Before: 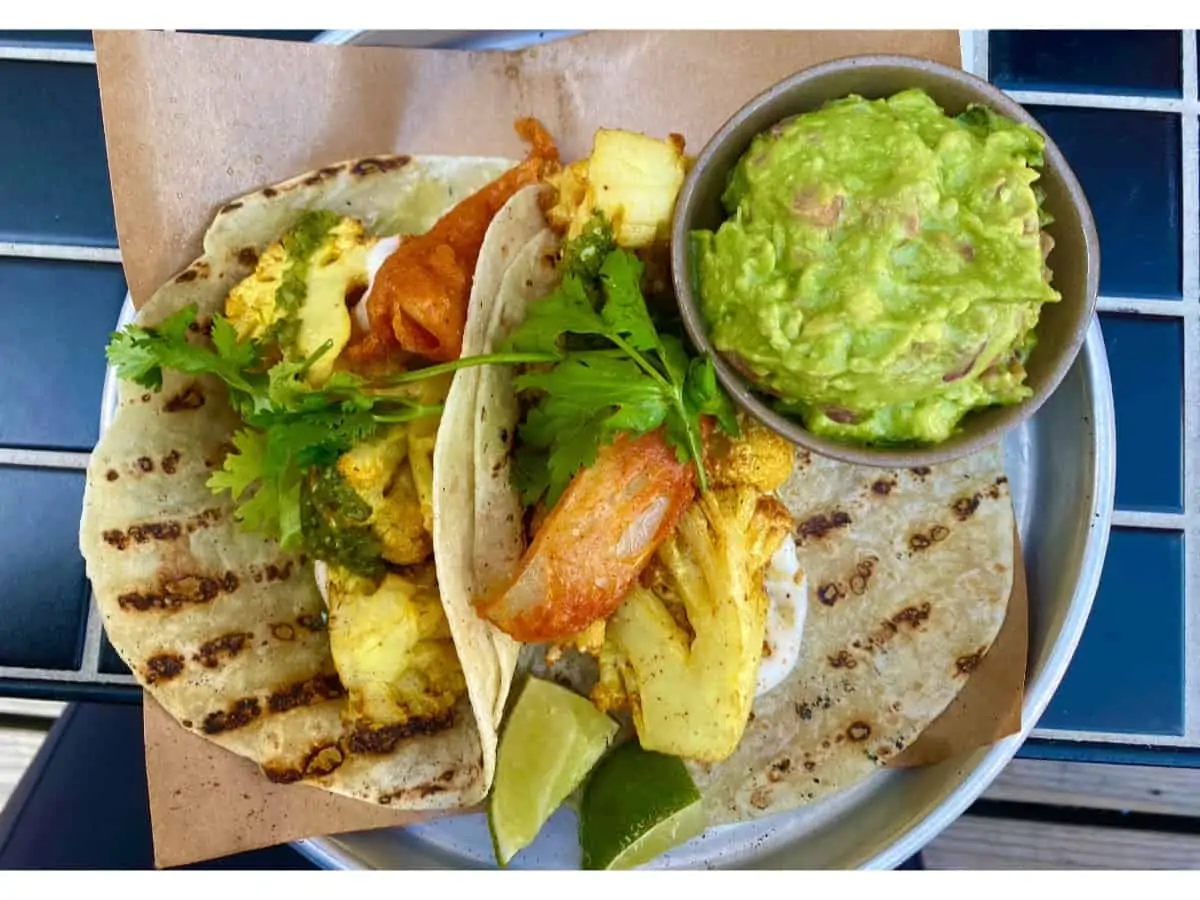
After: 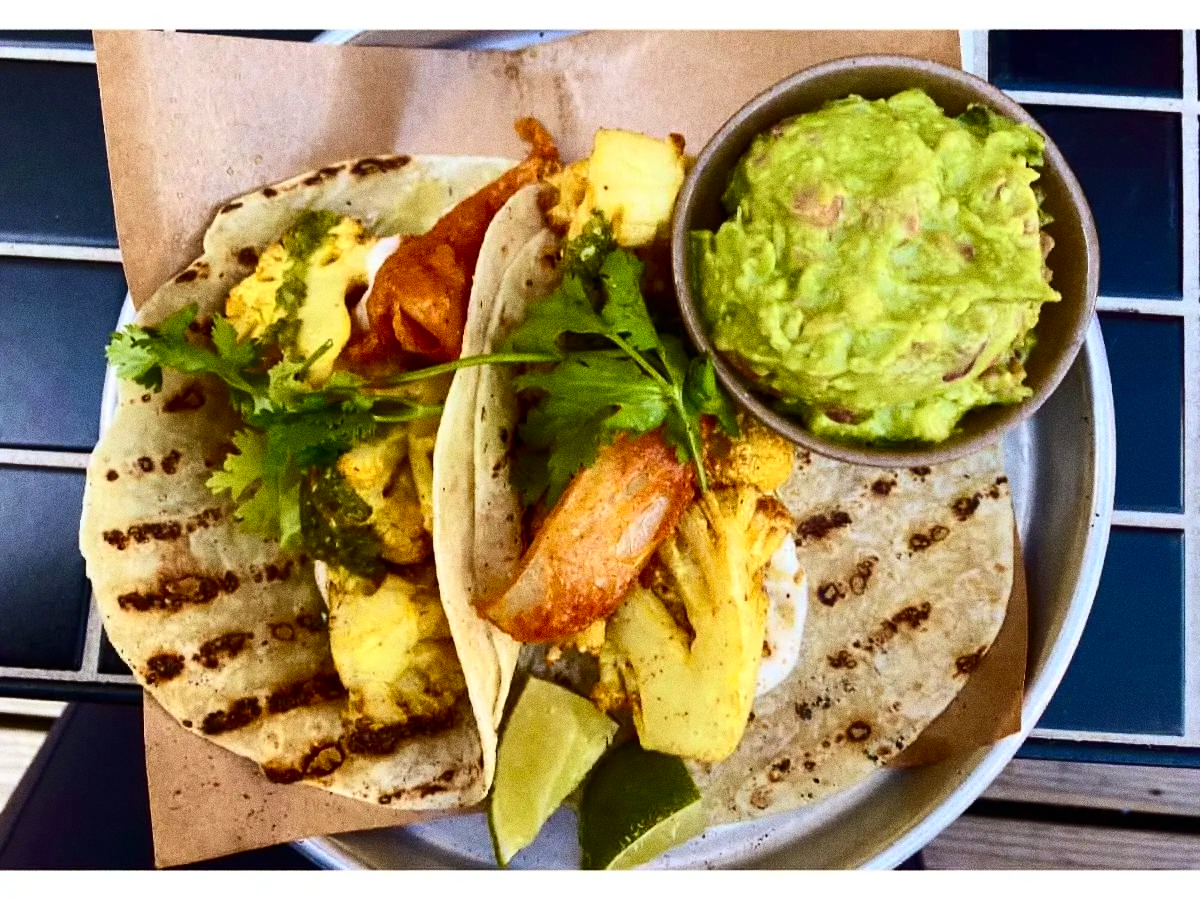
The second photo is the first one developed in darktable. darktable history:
contrast brightness saturation: contrast 0.28
rgb levels: mode RGB, independent channels, levels [[0, 0.5, 1], [0, 0.521, 1], [0, 0.536, 1]]
color zones: curves: ch0 [(0, 0.5) (0.143, 0.5) (0.286, 0.5) (0.429, 0.5) (0.571, 0.5) (0.714, 0.476) (0.857, 0.5) (1, 0.5)]; ch2 [(0, 0.5) (0.143, 0.5) (0.286, 0.5) (0.429, 0.5) (0.571, 0.5) (0.714, 0.487) (0.857, 0.5) (1, 0.5)]
grain: coarseness 0.09 ISO, strength 40%
